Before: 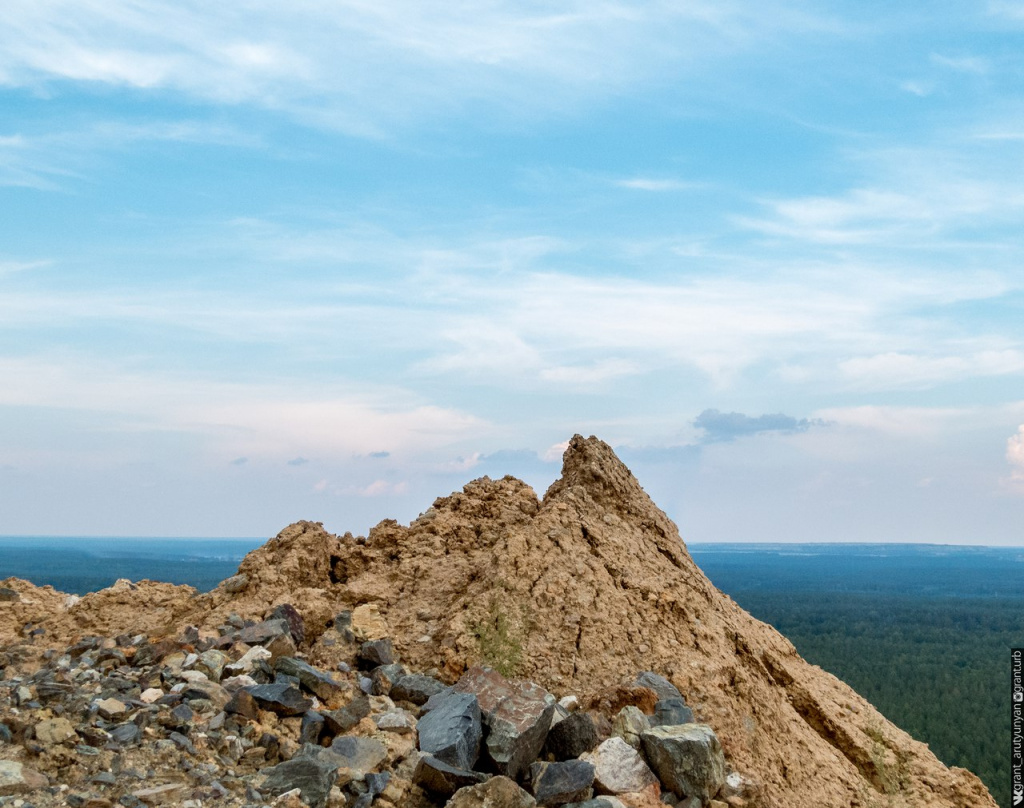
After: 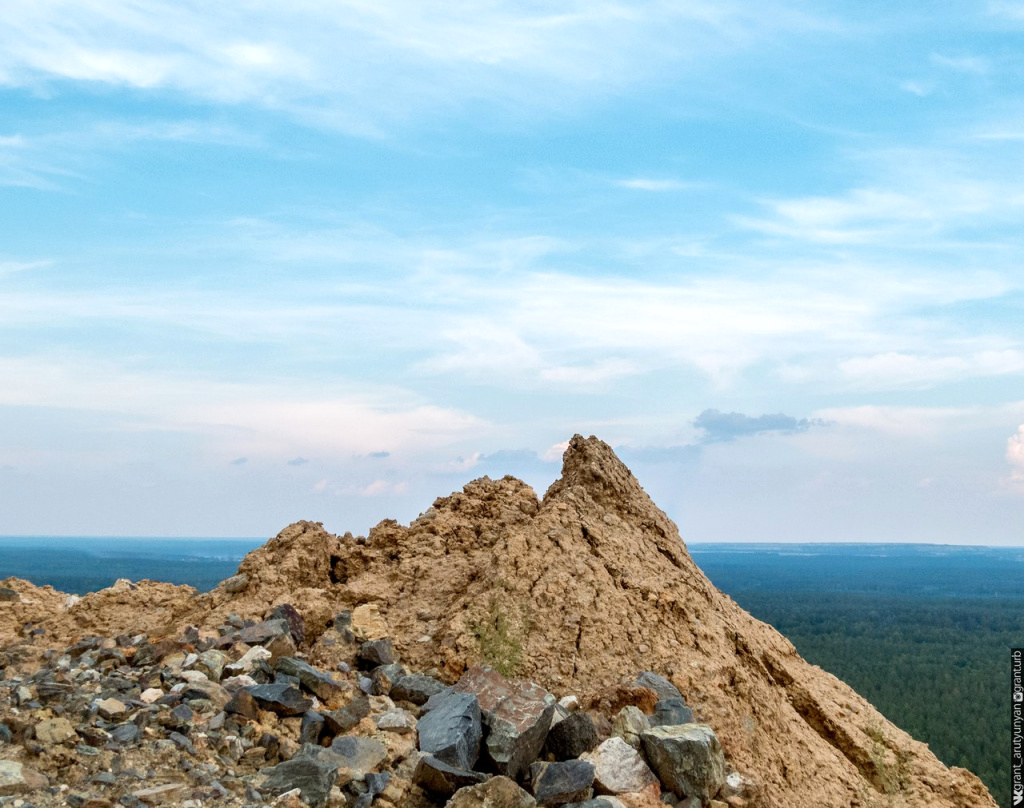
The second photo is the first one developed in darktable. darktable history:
levels: mode automatic, white 99.91%
